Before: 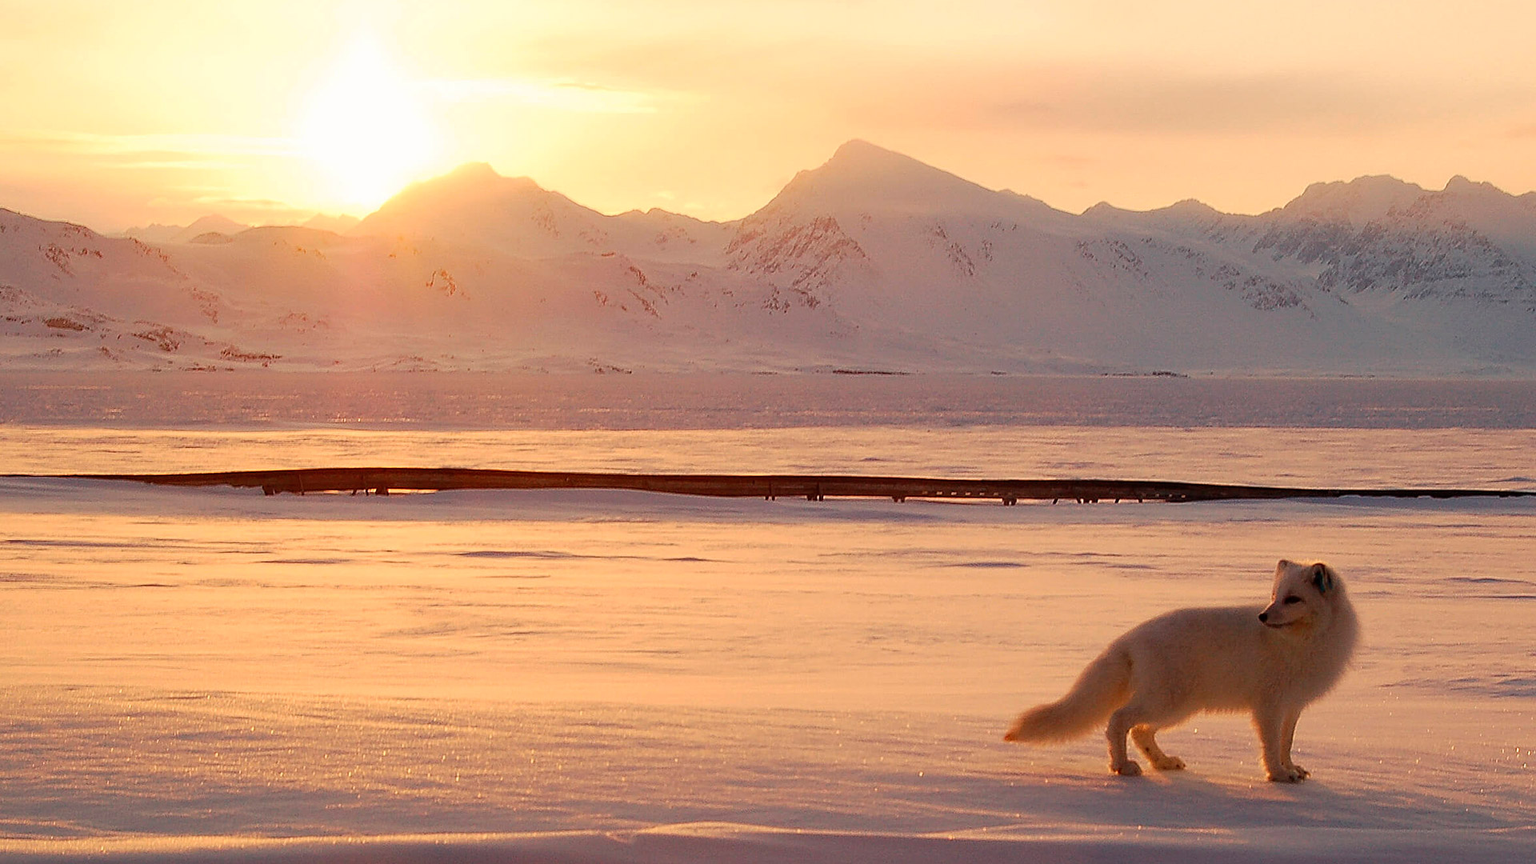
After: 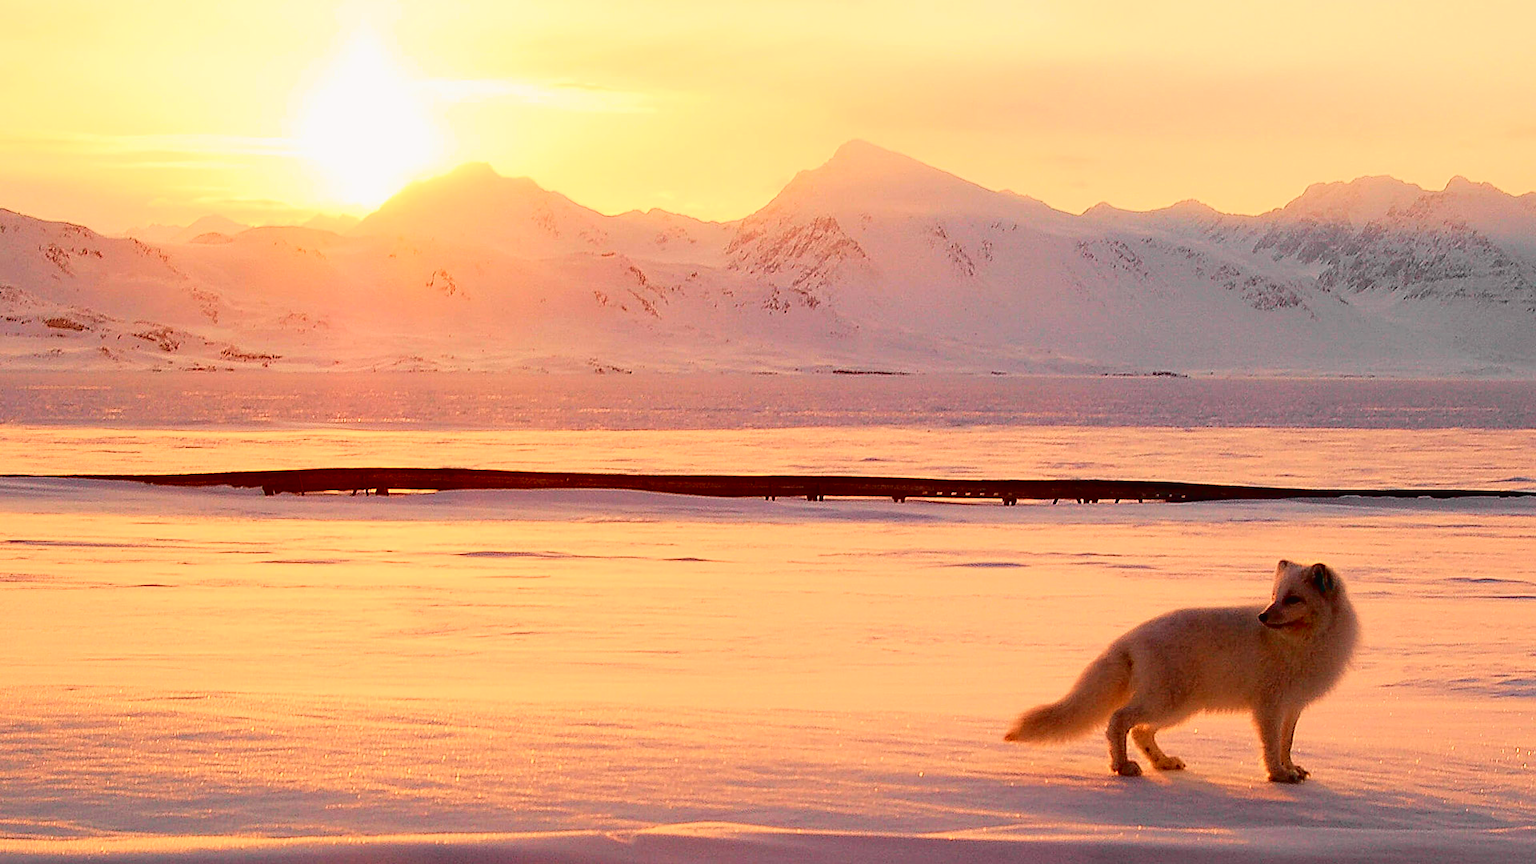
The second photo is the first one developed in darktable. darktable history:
tone curve: curves: ch0 [(0, 0.014) (0.17, 0.099) (0.392, 0.438) (0.725, 0.828) (0.872, 0.918) (1, 0.981)]; ch1 [(0, 0) (0.402, 0.36) (0.489, 0.491) (0.5, 0.503) (0.515, 0.52) (0.545, 0.572) (0.615, 0.662) (0.701, 0.725) (1, 1)]; ch2 [(0, 0) (0.42, 0.458) (0.485, 0.499) (0.503, 0.503) (0.531, 0.542) (0.561, 0.594) (0.644, 0.694) (0.717, 0.753) (1, 0.991)], color space Lab, independent channels
